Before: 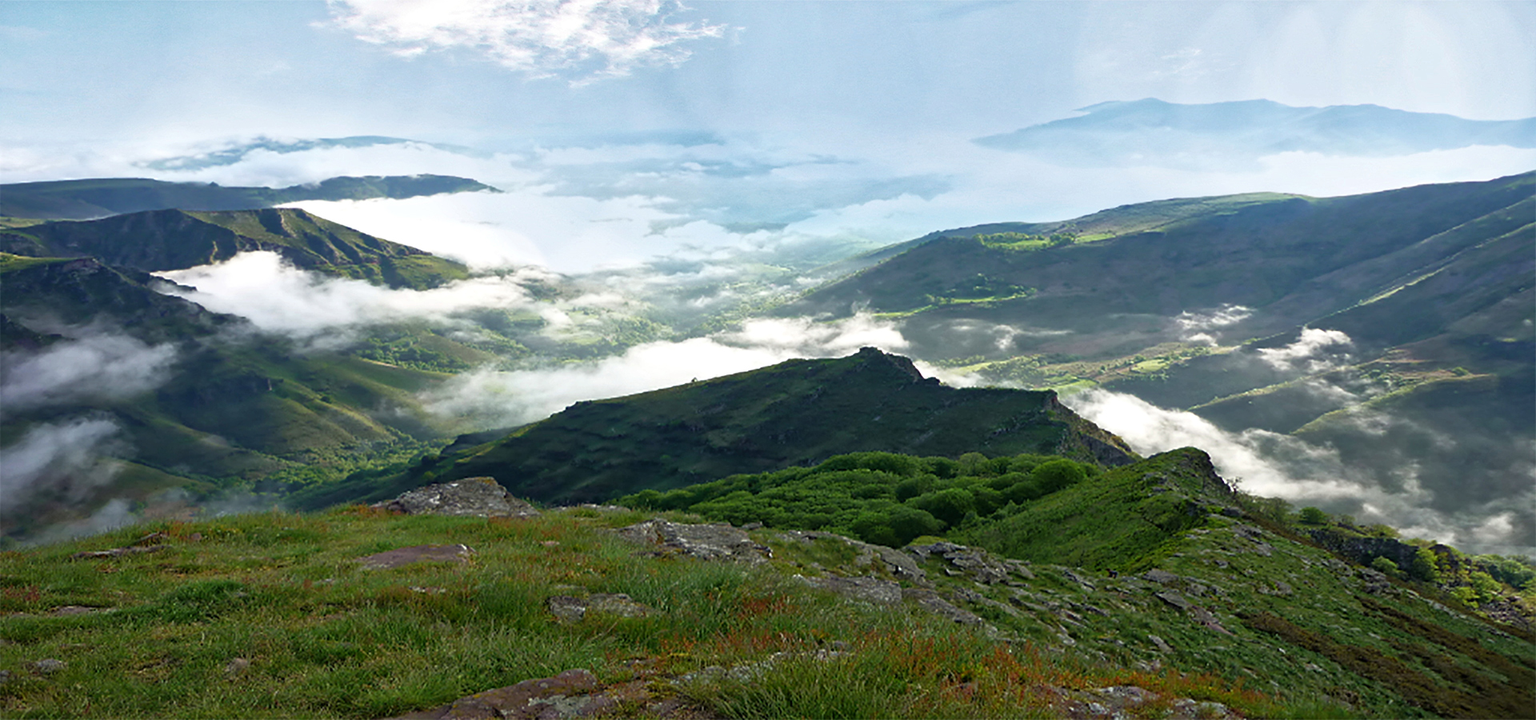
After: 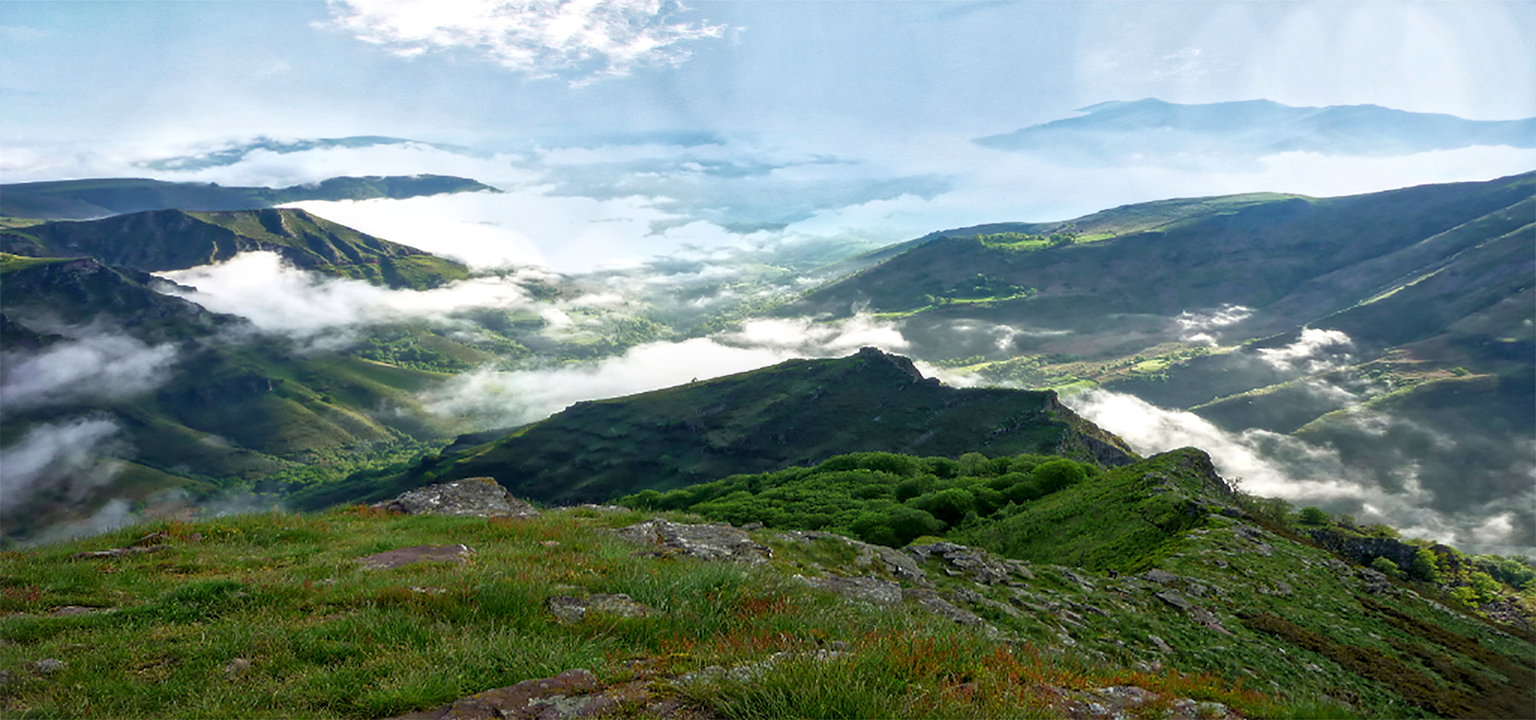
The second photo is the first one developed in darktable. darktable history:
contrast brightness saturation: saturation 0.18
soften: size 10%, saturation 50%, brightness 0.2 EV, mix 10%
vignetting: fall-off start 100%, brightness 0.05, saturation 0
local contrast: detail 130%
